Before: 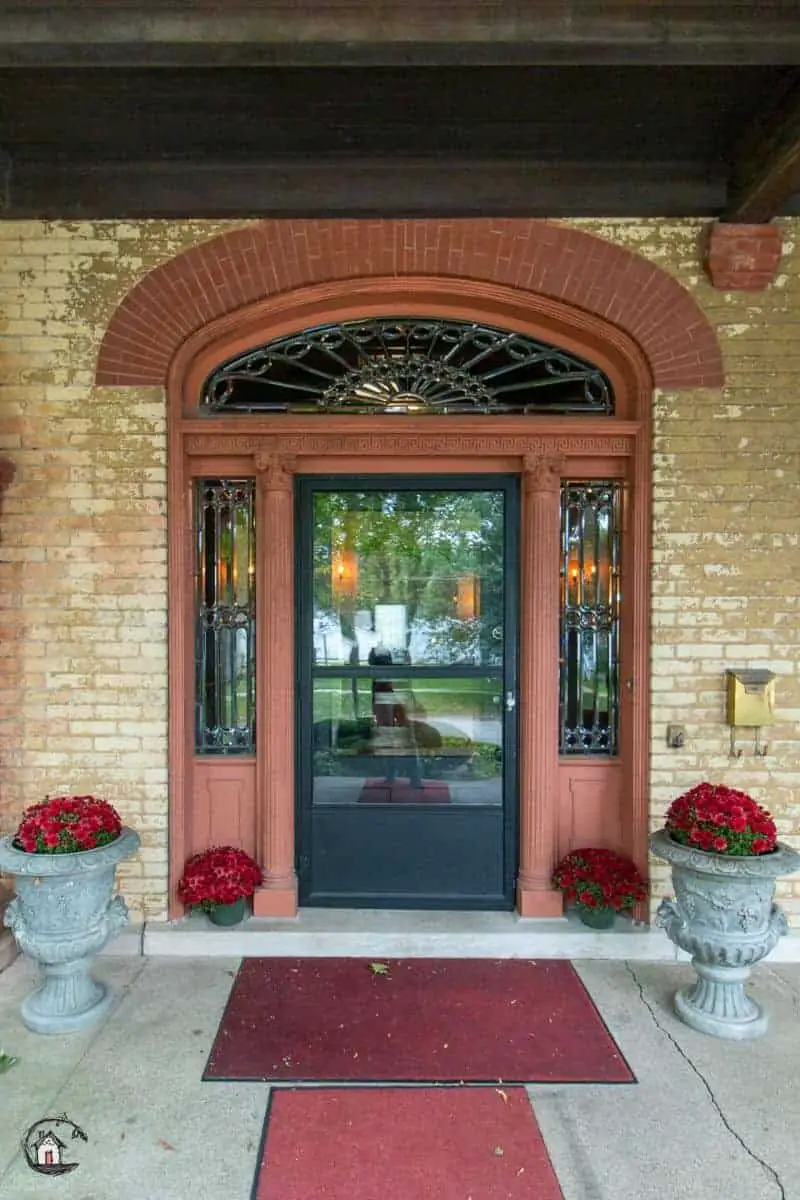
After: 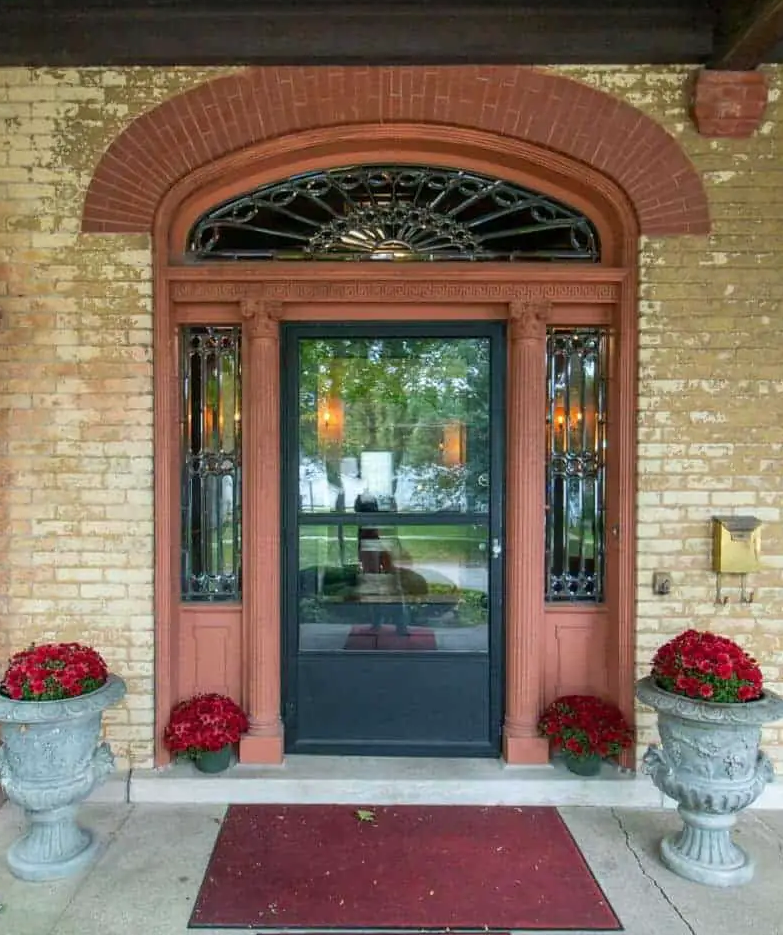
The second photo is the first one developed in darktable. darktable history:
color balance: mode lift, gamma, gain (sRGB)
crop and rotate: left 1.814%, top 12.818%, right 0.25%, bottom 9.225%
